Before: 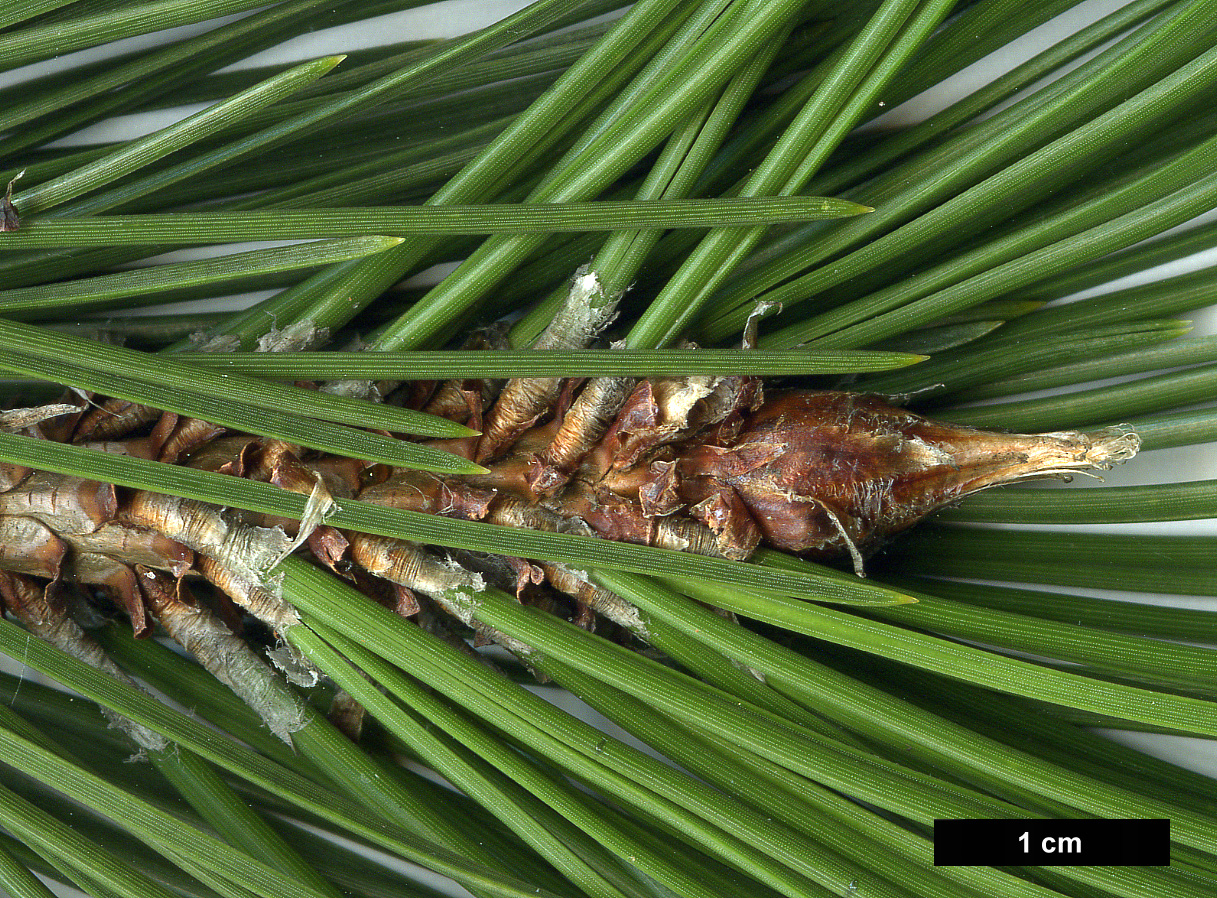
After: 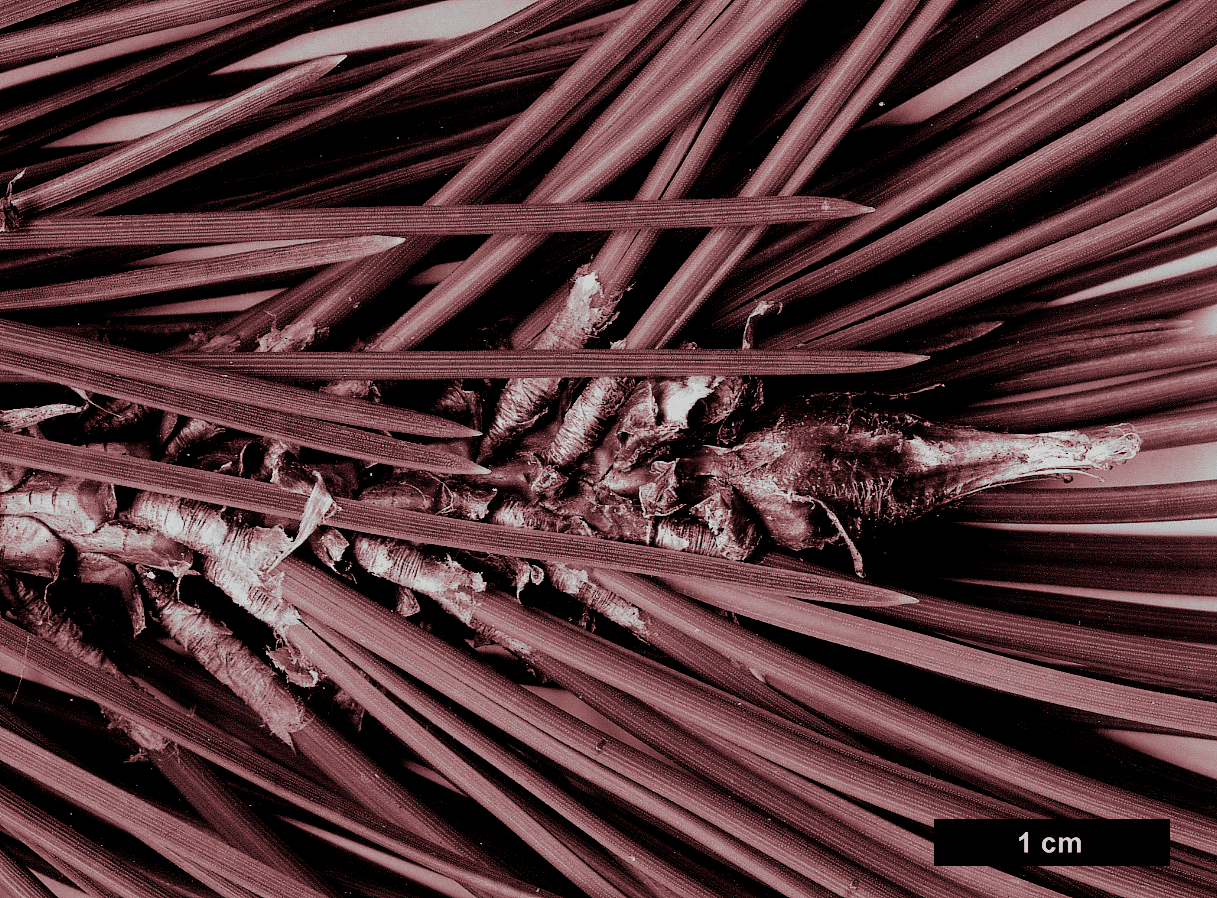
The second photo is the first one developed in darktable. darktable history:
monochrome: on, module defaults
color zones: curves: ch0 [(0.002, 0.593) (0.143, 0.417) (0.285, 0.541) (0.455, 0.289) (0.608, 0.327) (0.727, 0.283) (0.869, 0.571) (1, 0.603)]; ch1 [(0, 0) (0.143, 0) (0.286, 0) (0.429, 0) (0.571, 0) (0.714, 0) (0.857, 0)]
white balance: red 0.925, blue 1.046
tone equalizer: -8 EV -0.417 EV, -7 EV -0.389 EV, -6 EV -0.333 EV, -5 EV -0.222 EV, -3 EV 0.222 EV, -2 EV 0.333 EV, -1 EV 0.389 EV, +0 EV 0.417 EV, edges refinement/feathering 500, mask exposure compensation -1.57 EV, preserve details no
split-toning: highlights › saturation 0, balance -61.83
color contrast: blue-yellow contrast 0.7
filmic rgb: black relative exposure -3.21 EV, white relative exposure 7.02 EV, hardness 1.46, contrast 1.35
